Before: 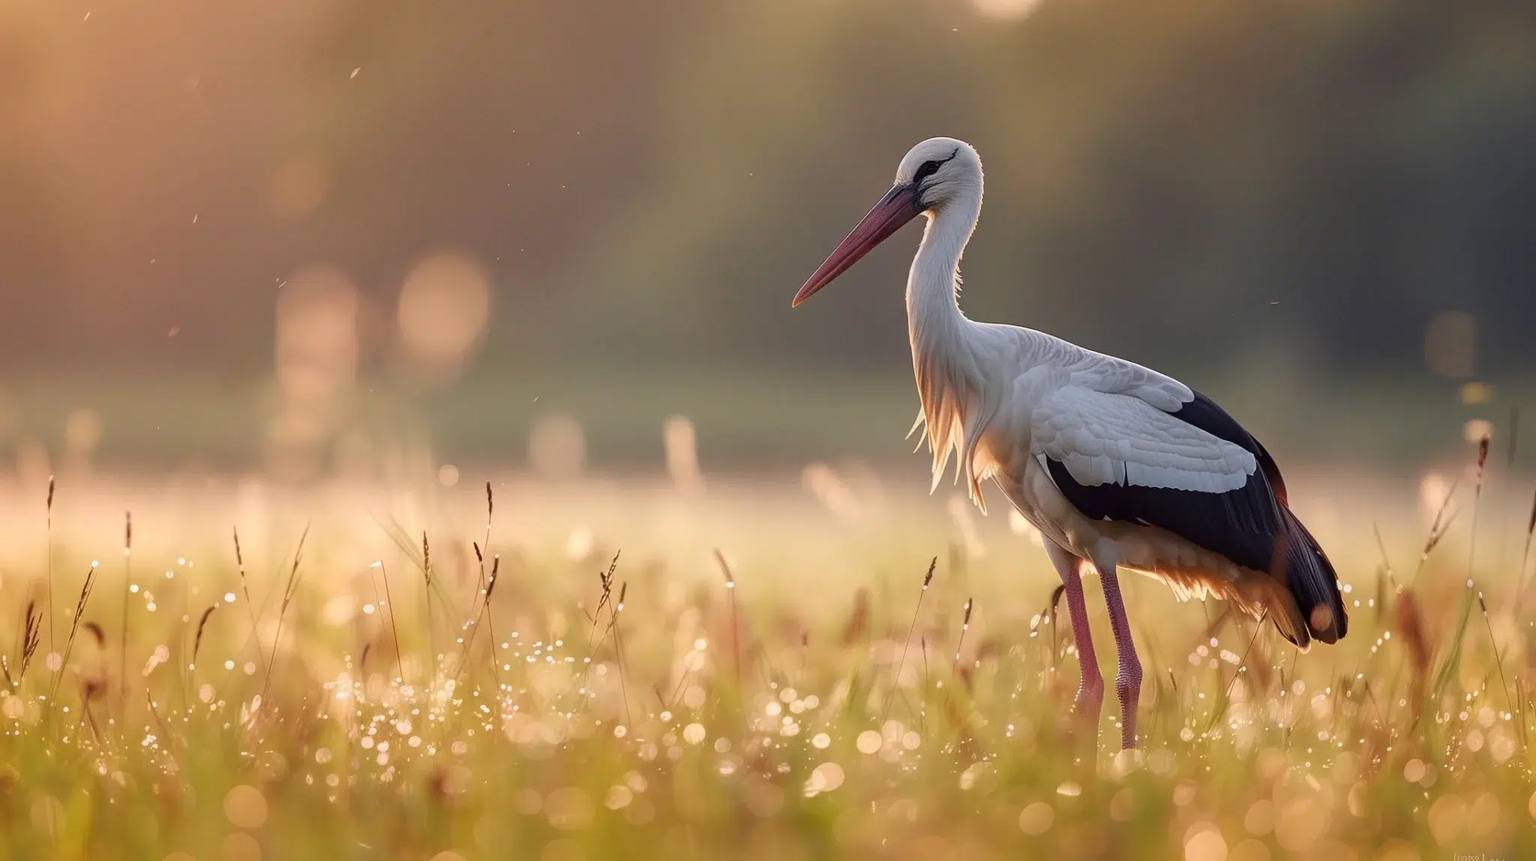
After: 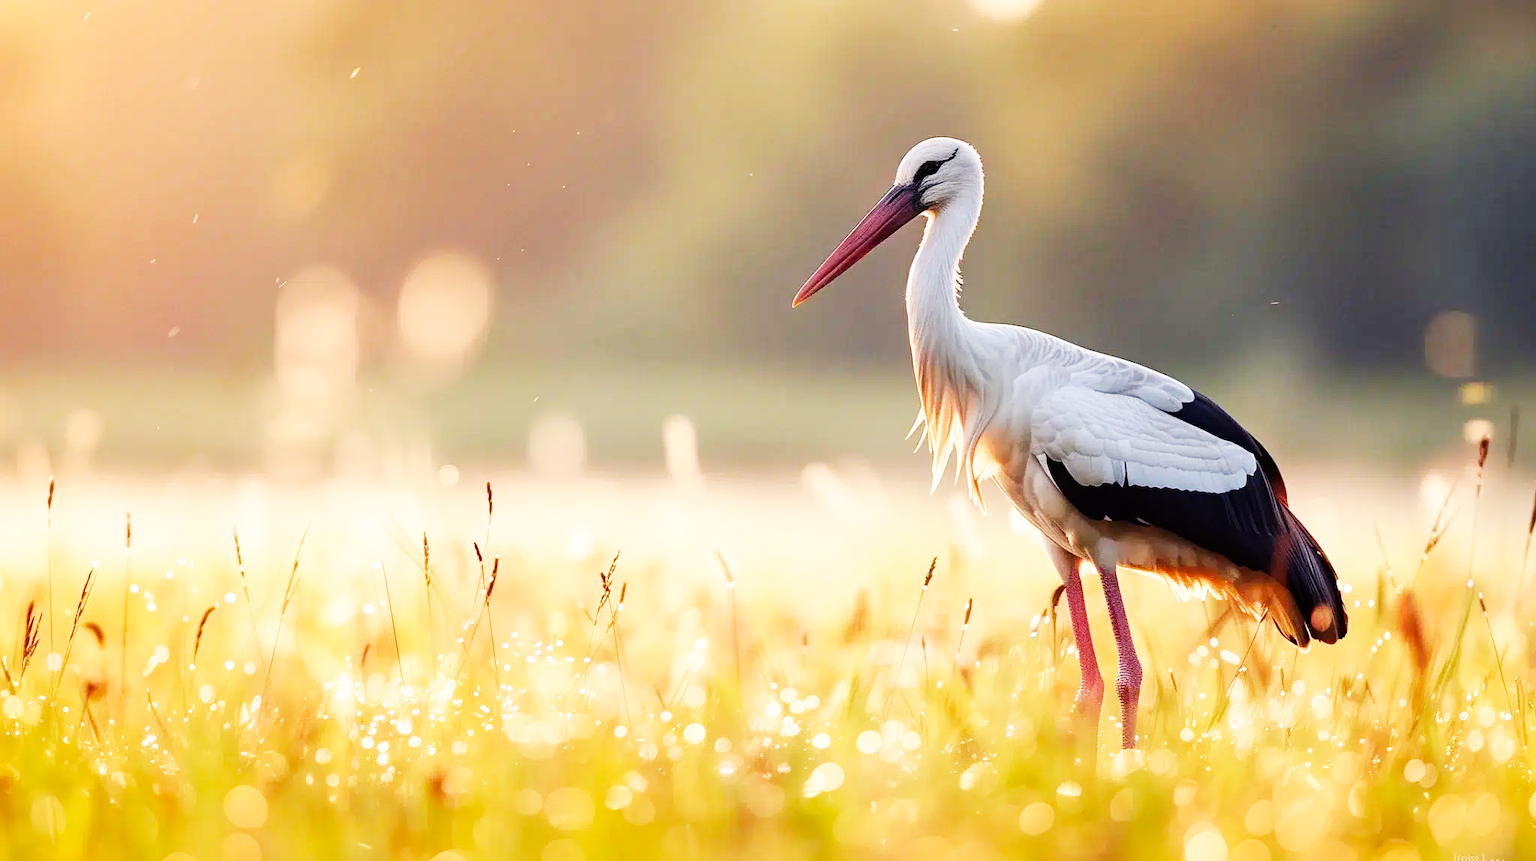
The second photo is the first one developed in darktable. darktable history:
exposure: black level correction 0.001, compensate exposure bias true, compensate highlight preservation false
base curve: curves: ch0 [(0, 0) (0.007, 0.004) (0.027, 0.03) (0.046, 0.07) (0.207, 0.54) (0.442, 0.872) (0.673, 0.972) (1, 1)], preserve colors none
